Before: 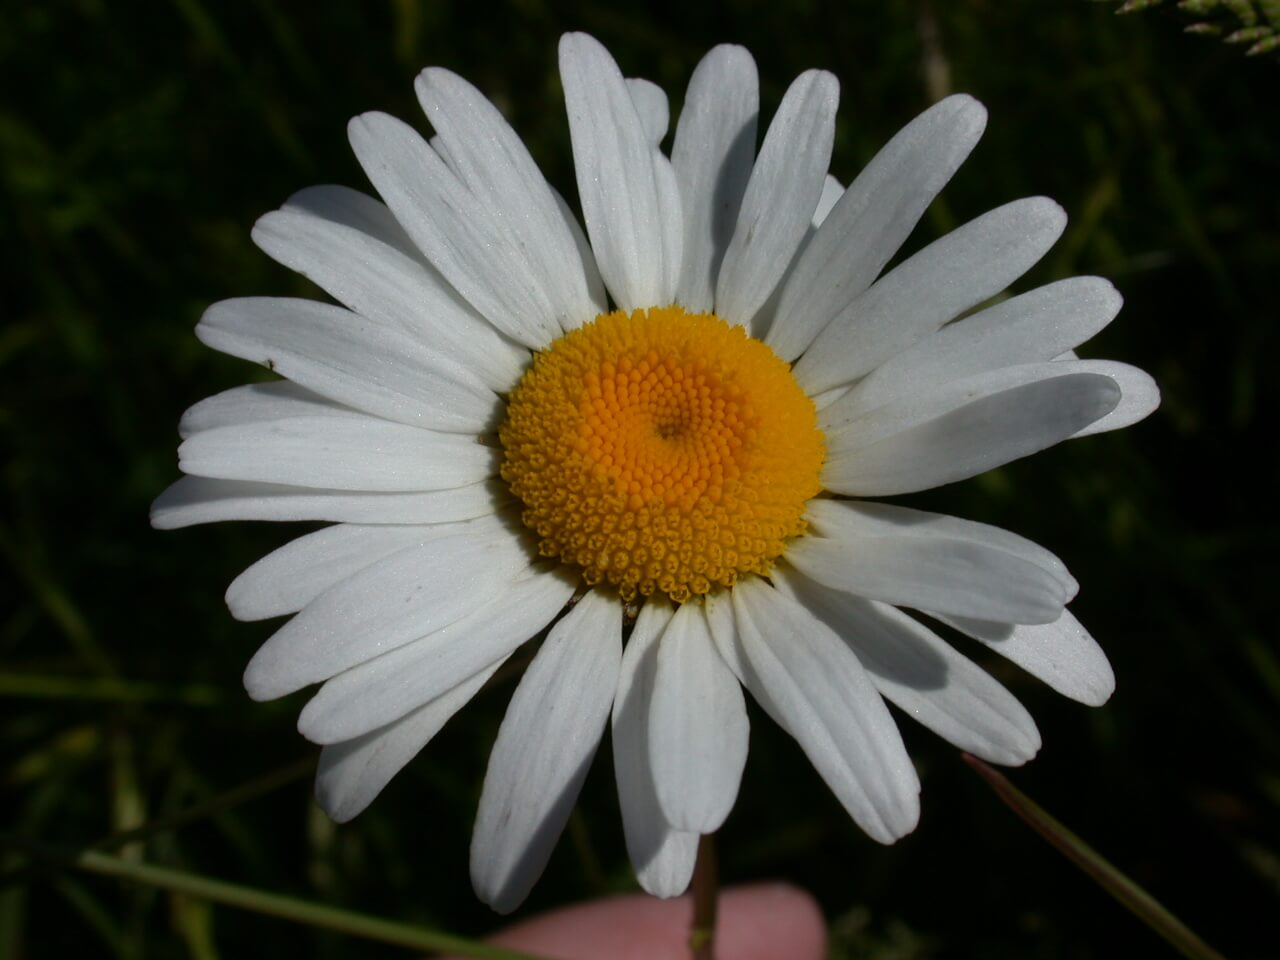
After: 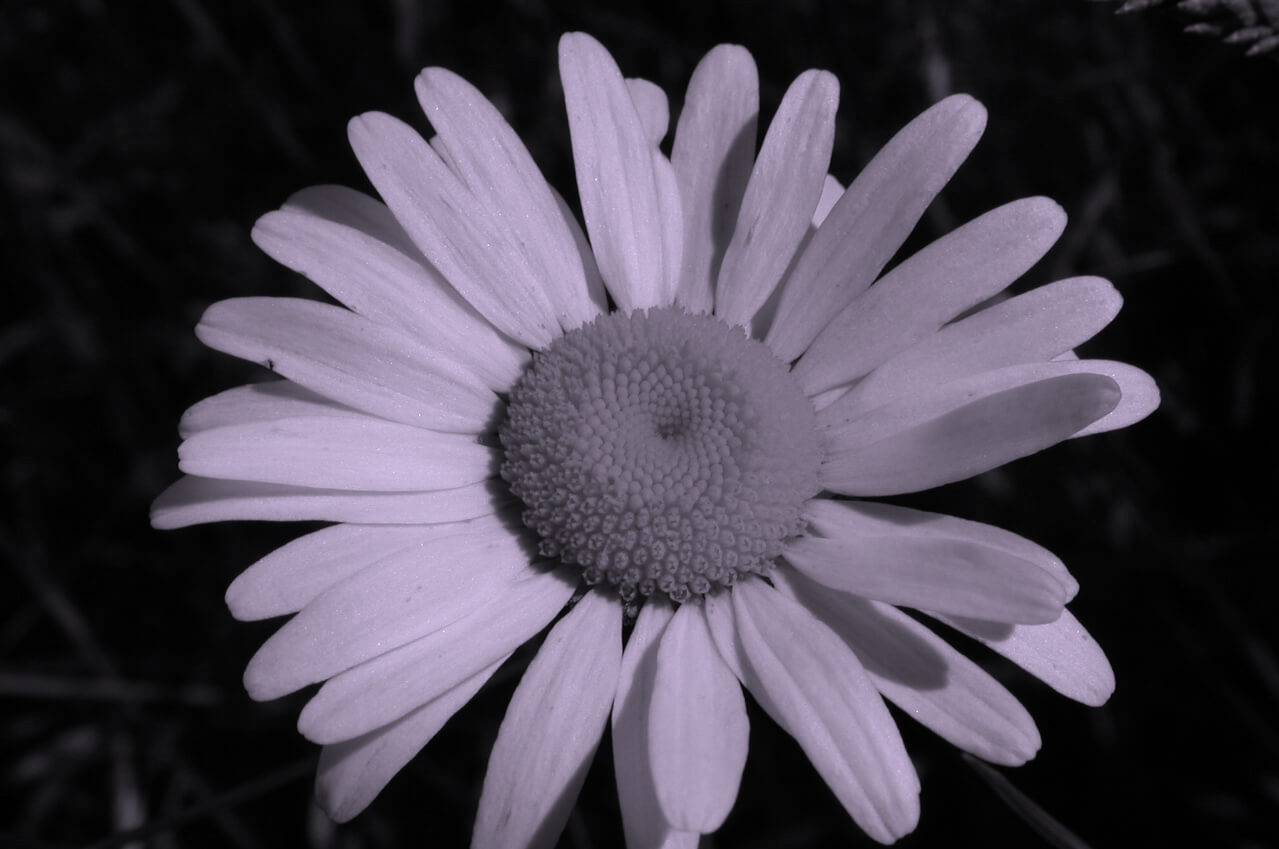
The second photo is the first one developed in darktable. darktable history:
color calibration: output gray [0.267, 0.423, 0.261, 0], illuminant same as pipeline (D50), adaptation none (bypass)
crop and rotate: top 0%, bottom 11.49%
color correction: highlights a* 15.46, highlights b* -20.56
